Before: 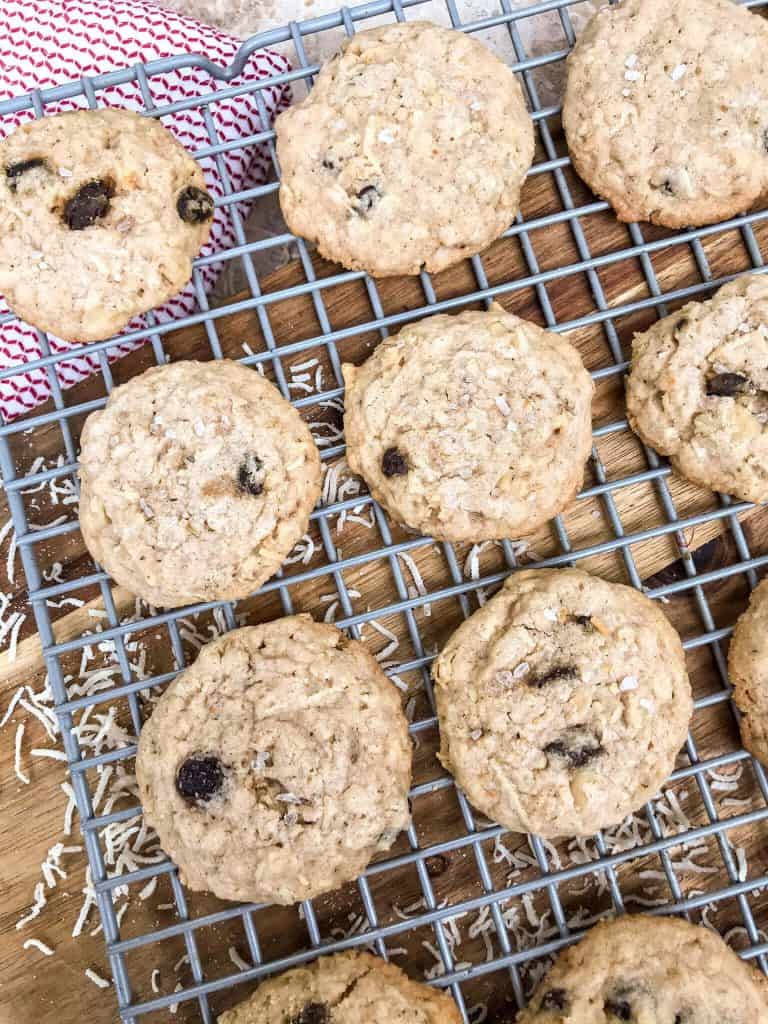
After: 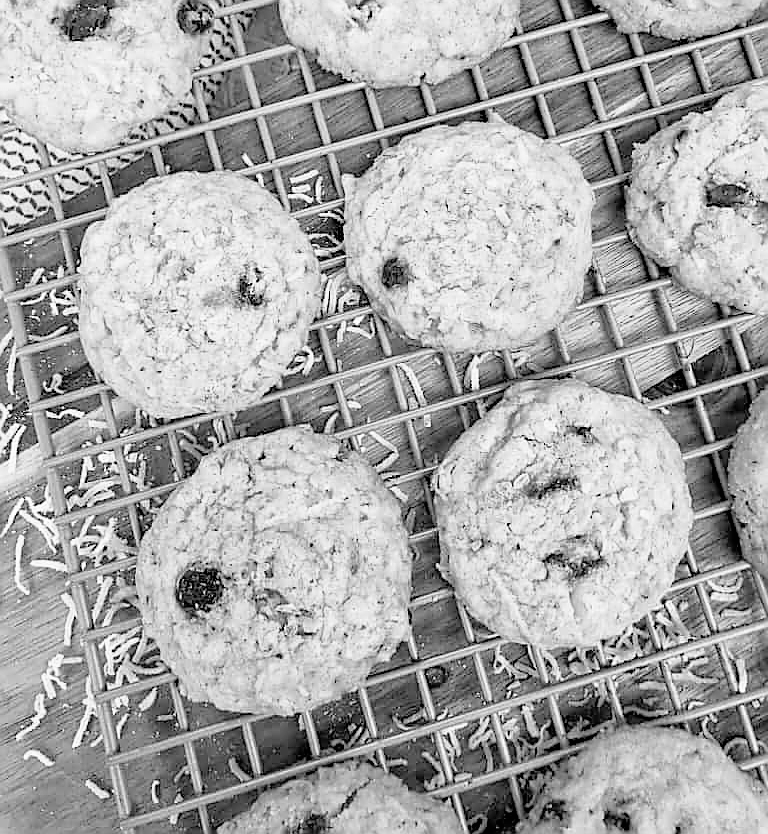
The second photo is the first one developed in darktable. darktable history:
crop and rotate: top 18.507%
sharpen: radius 1.4, amount 1.25, threshold 0.7
filmic rgb: black relative exposure -4.88 EV, hardness 2.82
shadows and highlights: on, module defaults
monochrome: on, module defaults
exposure: black level correction 0, exposure 1.1 EV, compensate highlight preservation false
